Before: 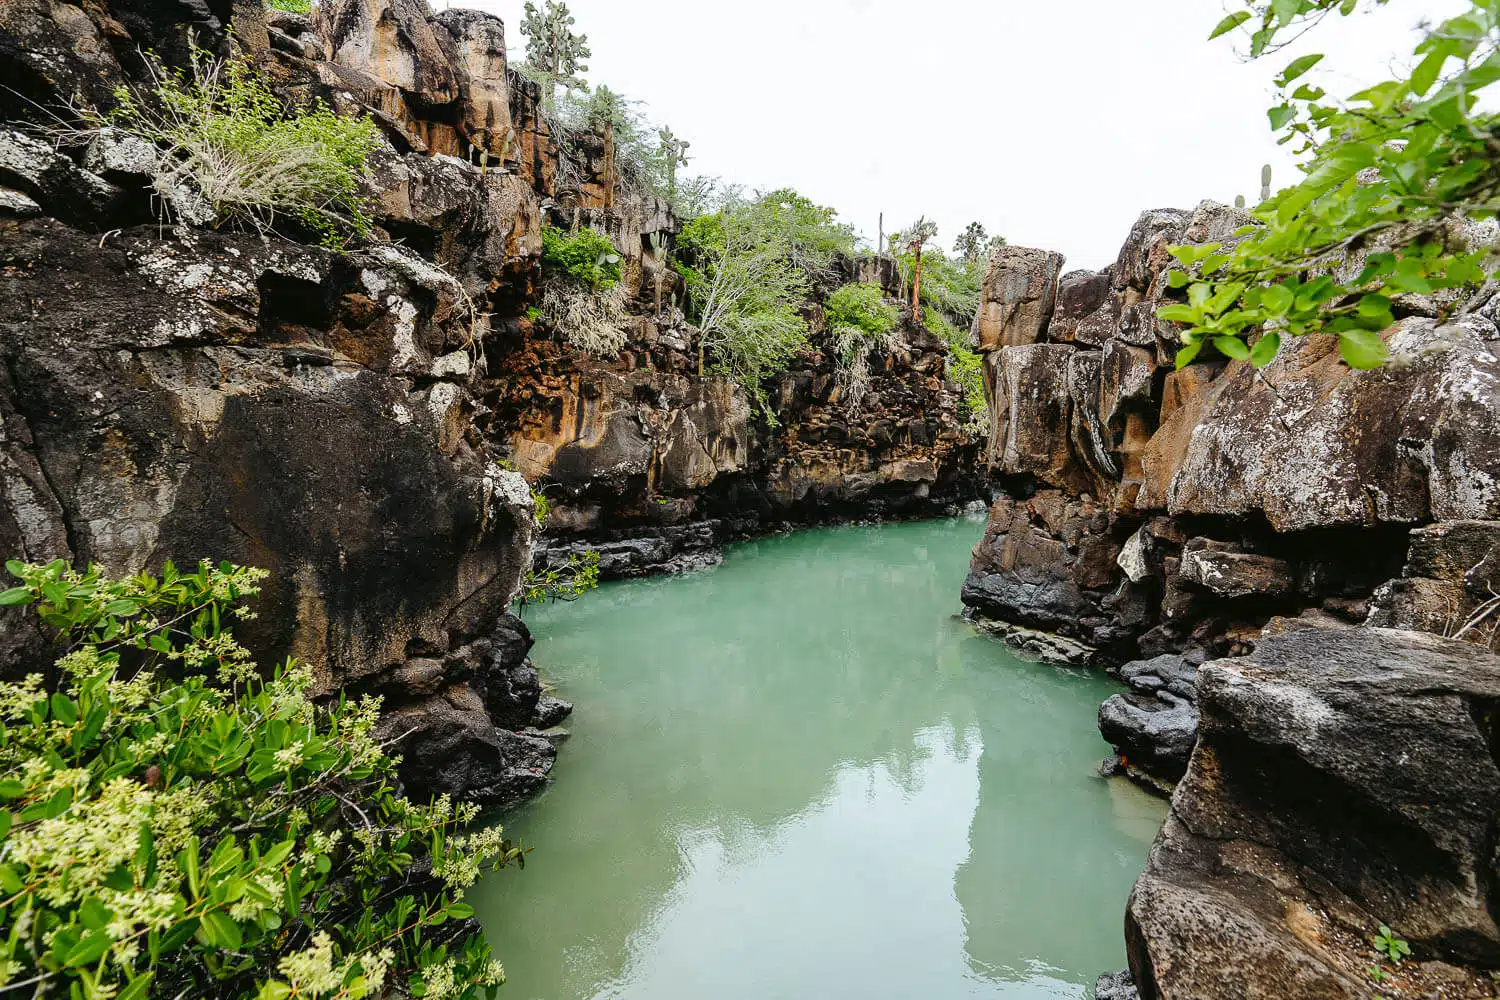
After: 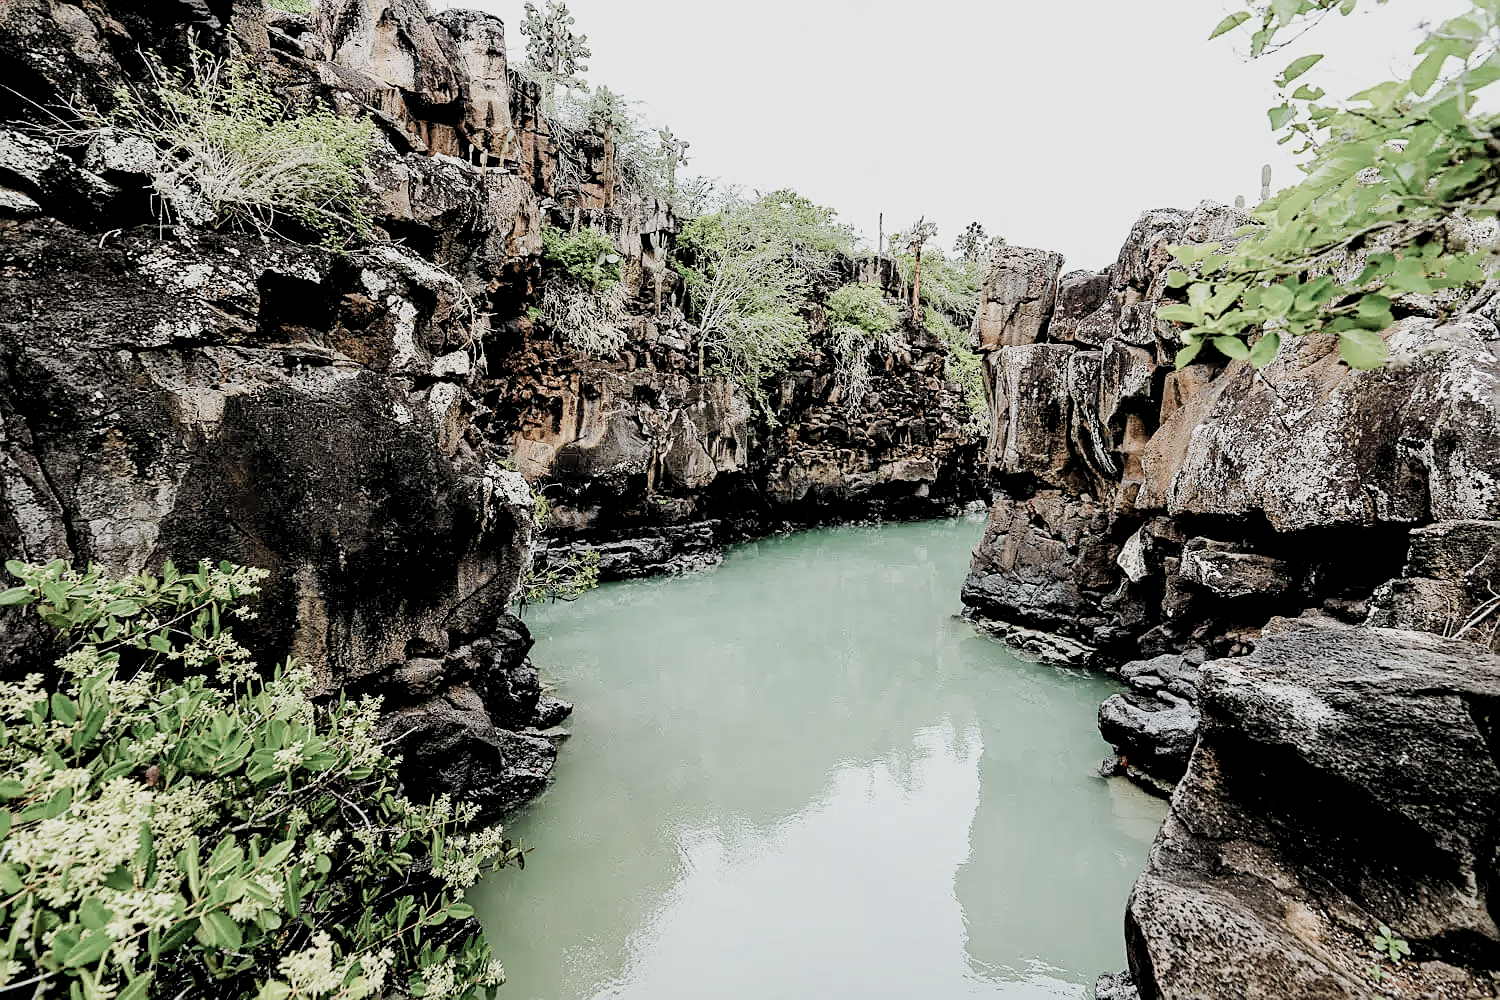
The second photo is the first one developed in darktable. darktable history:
exposure: black level correction 0.001, exposure 0.957 EV, compensate highlight preservation false
contrast brightness saturation: contrast 0.097, saturation -0.356
color balance rgb: shadows lift › hue 85.24°, linear chroma grading › global chroma 0.416%, perceptual saturation grading › global saturation -10.348%, perceptual saturation grading › highlights -25.935%, perceptual saturation grading › shadows 20.771%
tone curve: preserve colors none
tone equalizer: -8 EV 0.25 EV, -7 EV 0.391 EV, -6 EV 0.441 EV, -5 EV 0.255 EV, -3 EV -0.249 EV, -2 EV -0.398 EV, -1 EV -0.428 EV, +0 EV -0.245 EV, edges refinement/feathering 500, mask exposure compensation -1.57 EV, preserve details no
filmic rgb: black relative exposure -3.19 EV, white relative exposure 7.04 EV, threshold 2.98 EV, hardness 1.48, contrast 1.342, enable highlight reconstruction true
shadows and highlights: radius 329.69, shadows 54.9, highlights -98.08, compress 94.2%, soften with gaussian
sharpen: amount 0.491
